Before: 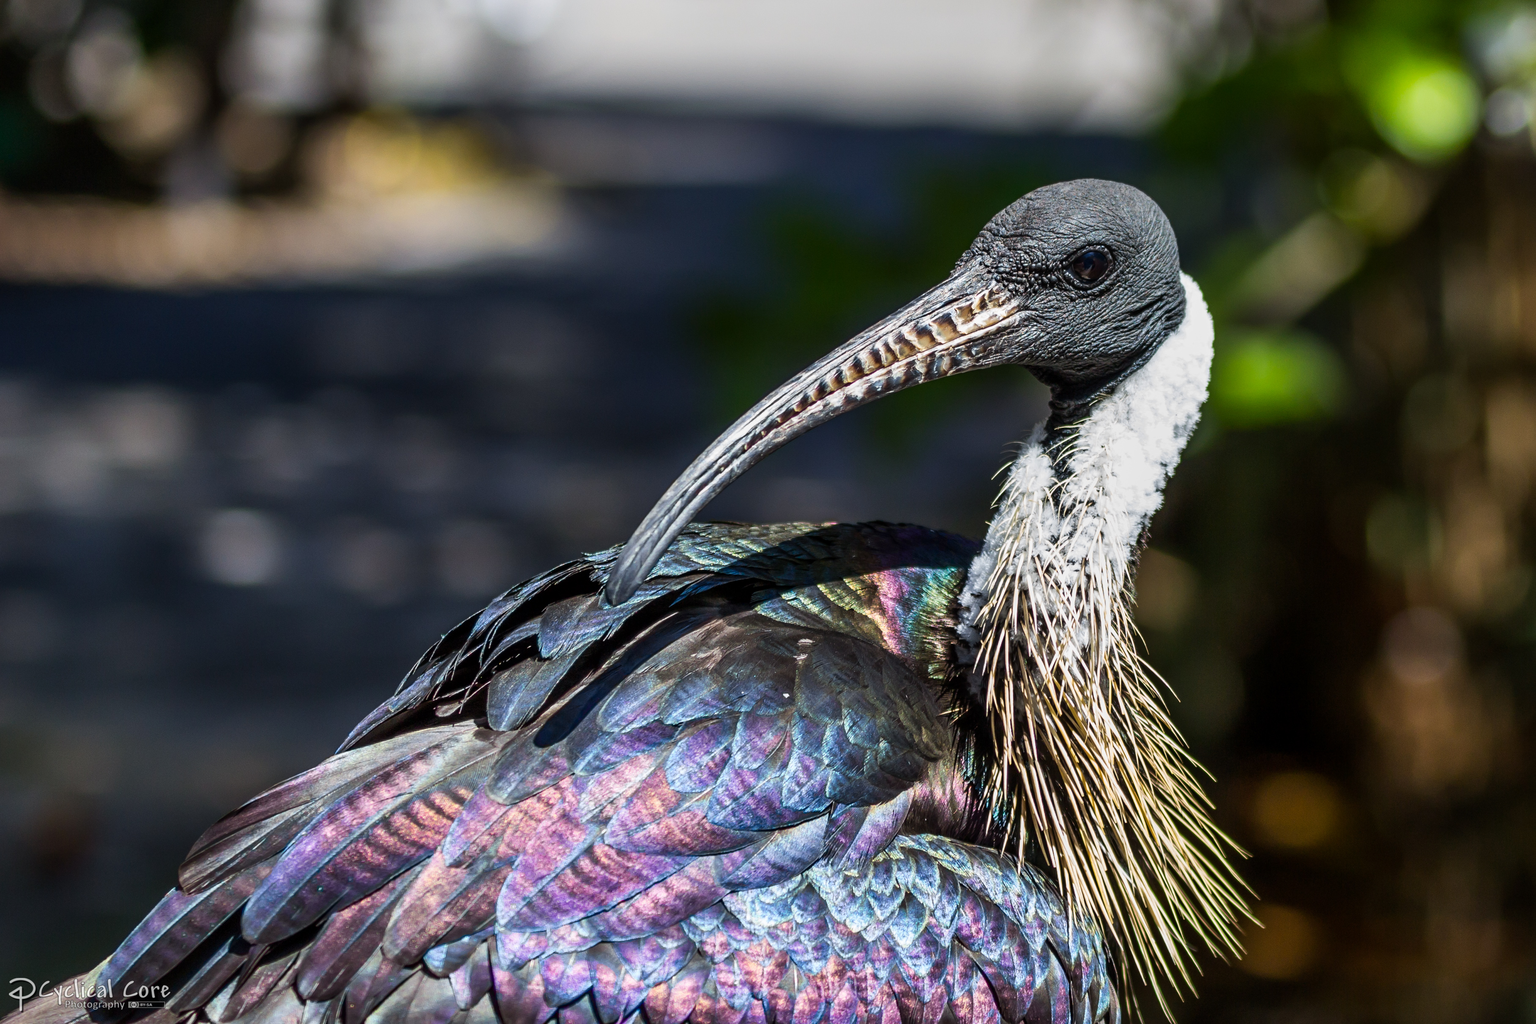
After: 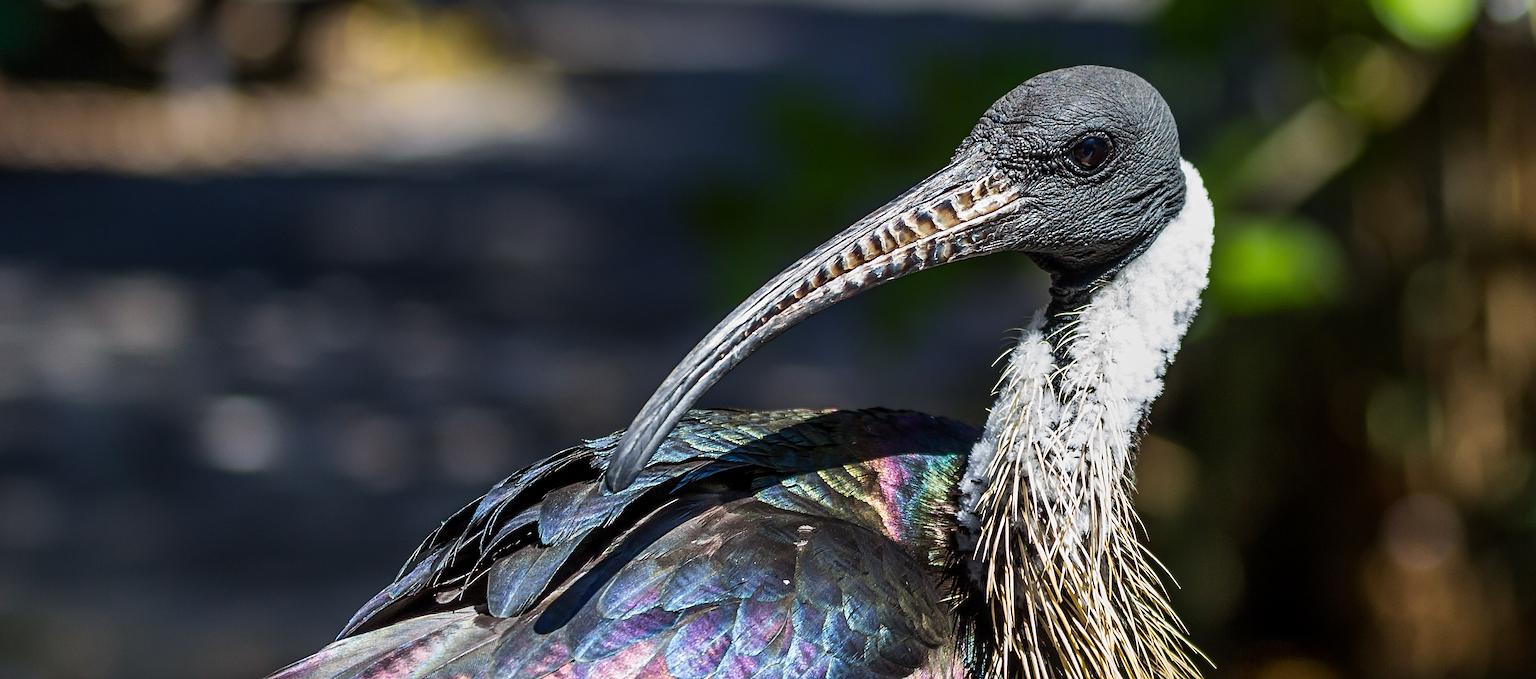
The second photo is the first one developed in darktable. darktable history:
crop: top 11.138%, bottom 22.536%
sharpen: on, module defaults
